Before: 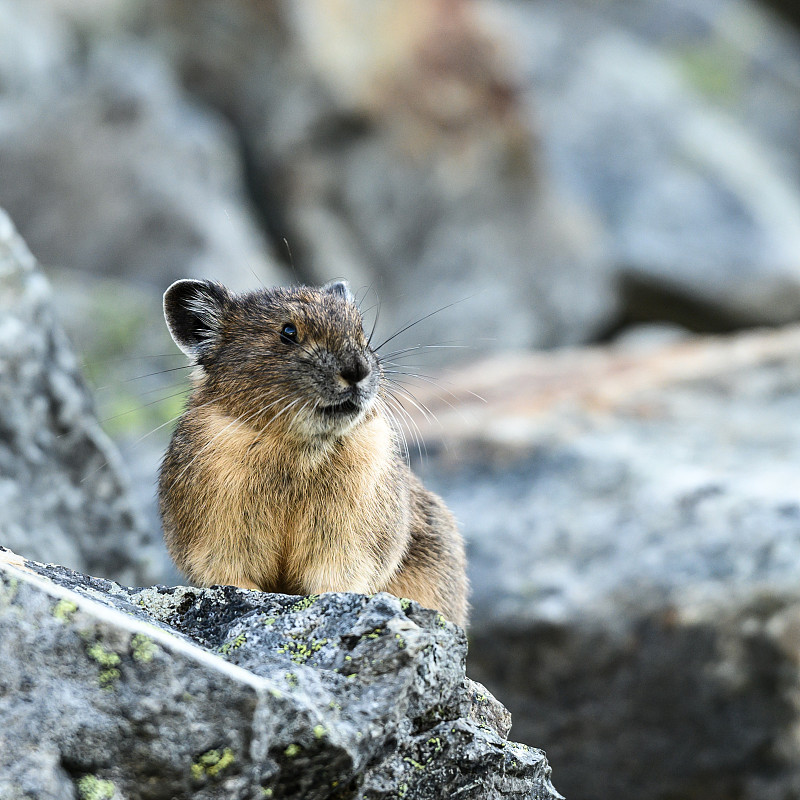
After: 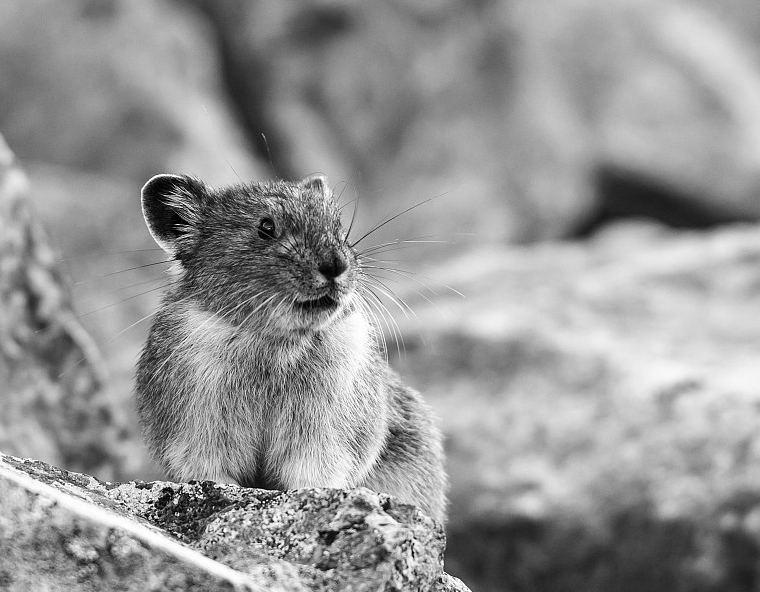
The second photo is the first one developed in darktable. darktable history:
color correction: saturation 0.8
crop and rotate: left 2.991%, top 13.302%, right 1.981%, bottom 12.636%
monochrome: on, module defaults
